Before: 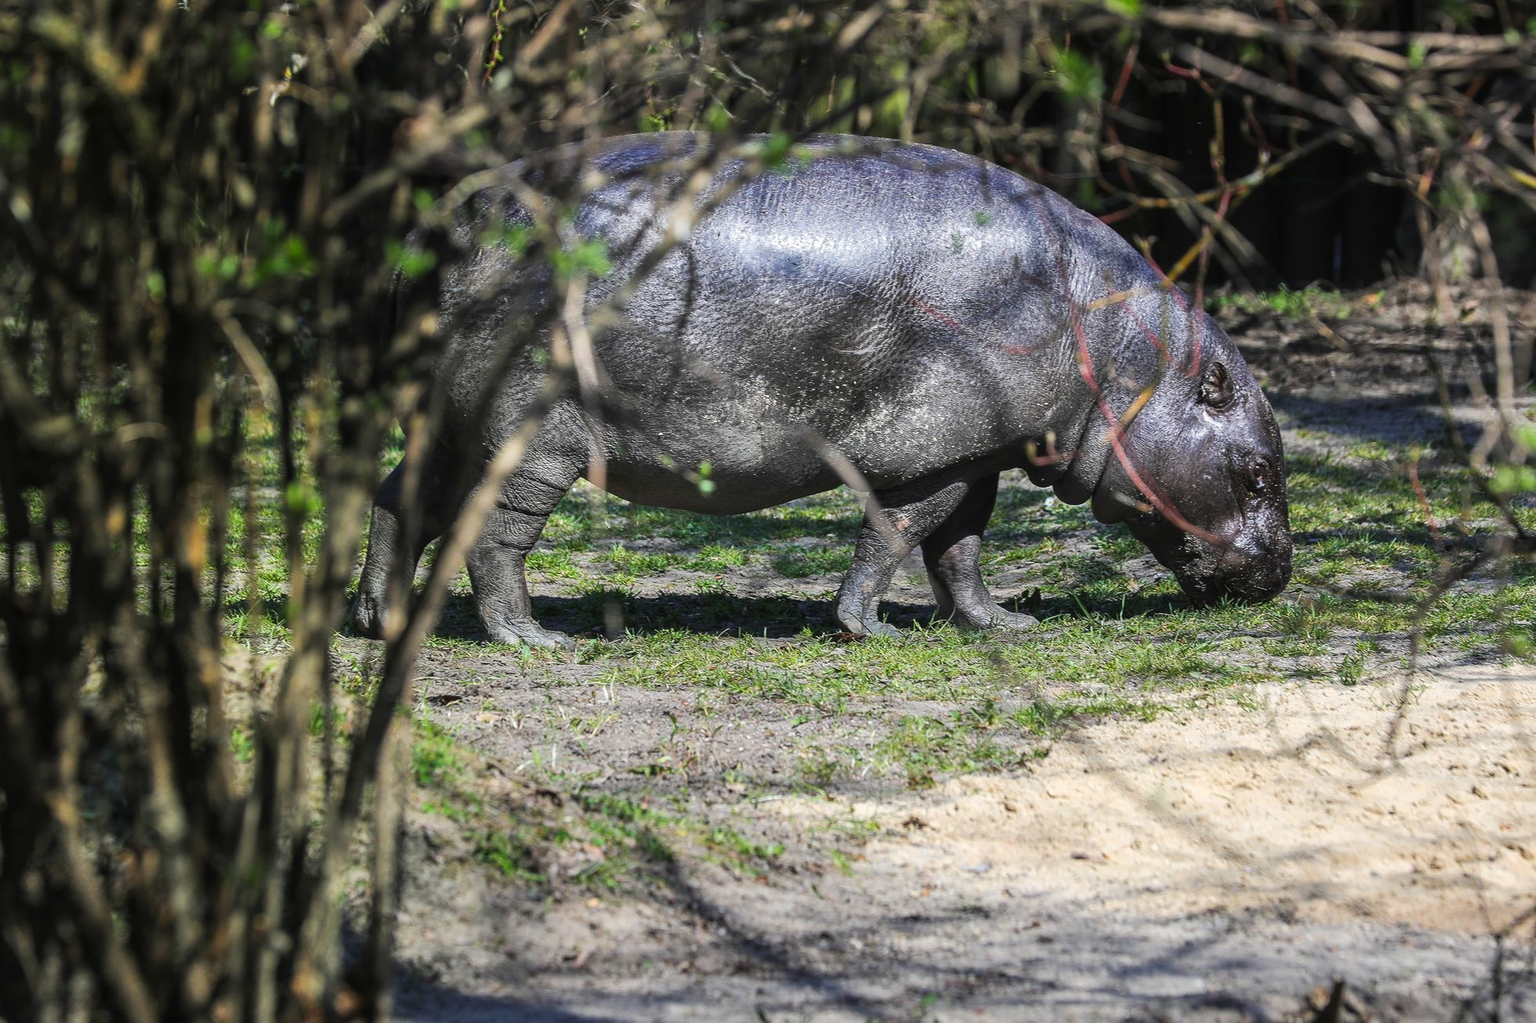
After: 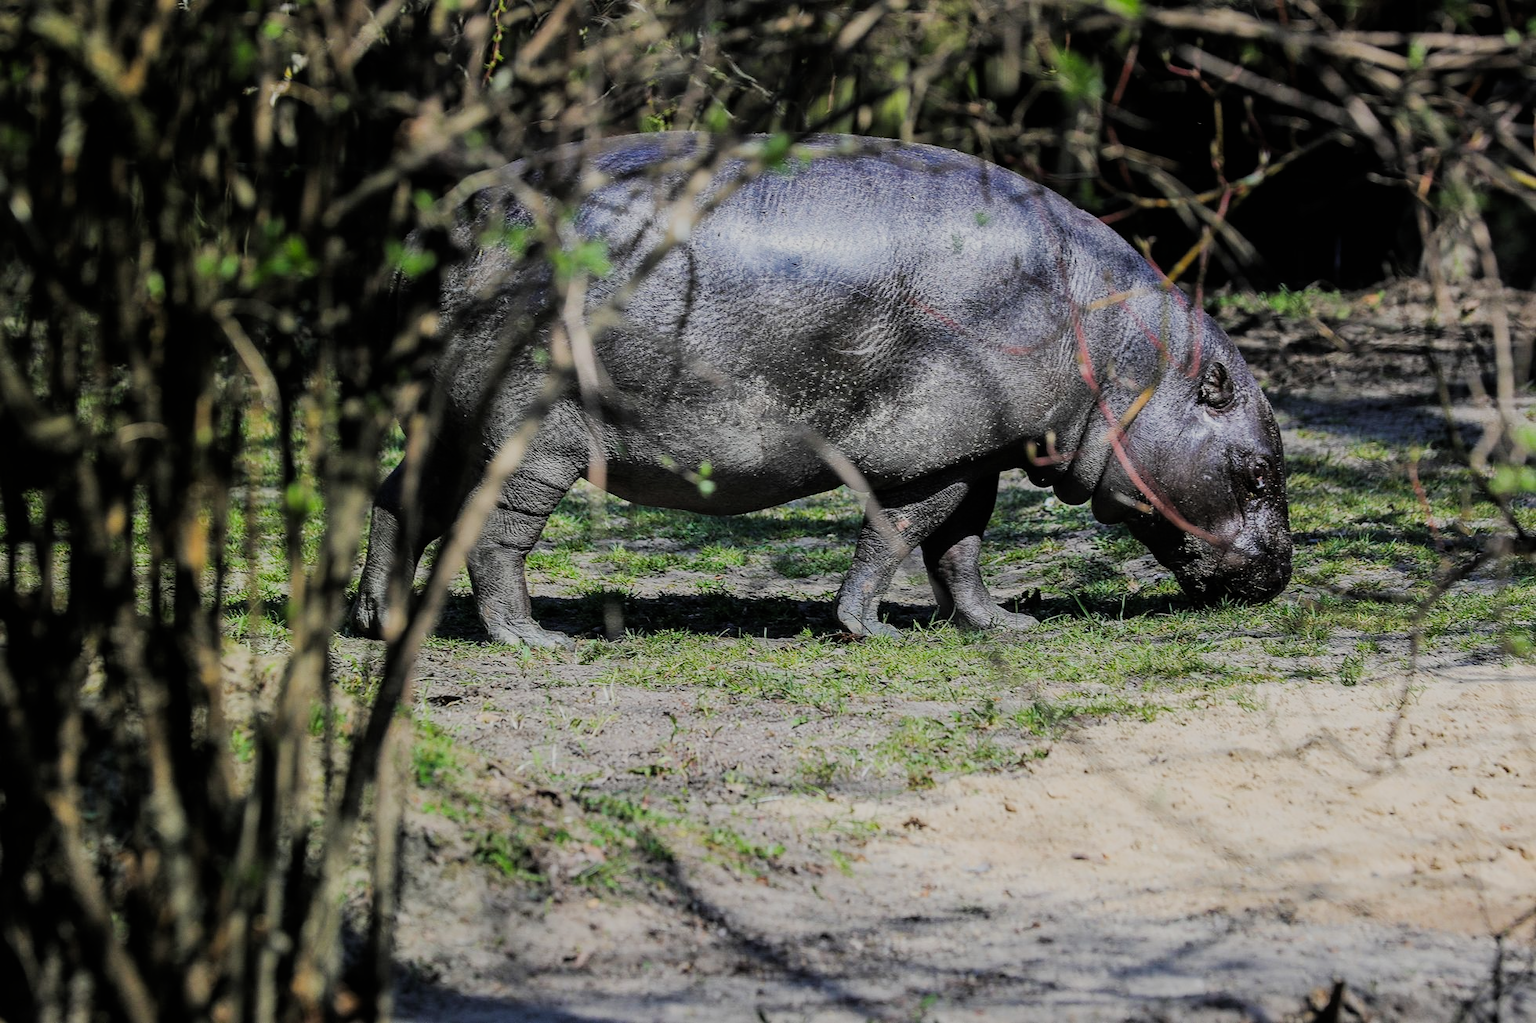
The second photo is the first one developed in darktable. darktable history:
filmic rgb: black relative exposure -6.89 EV, white relative exposure 5.9 EV, hardness 2.69
